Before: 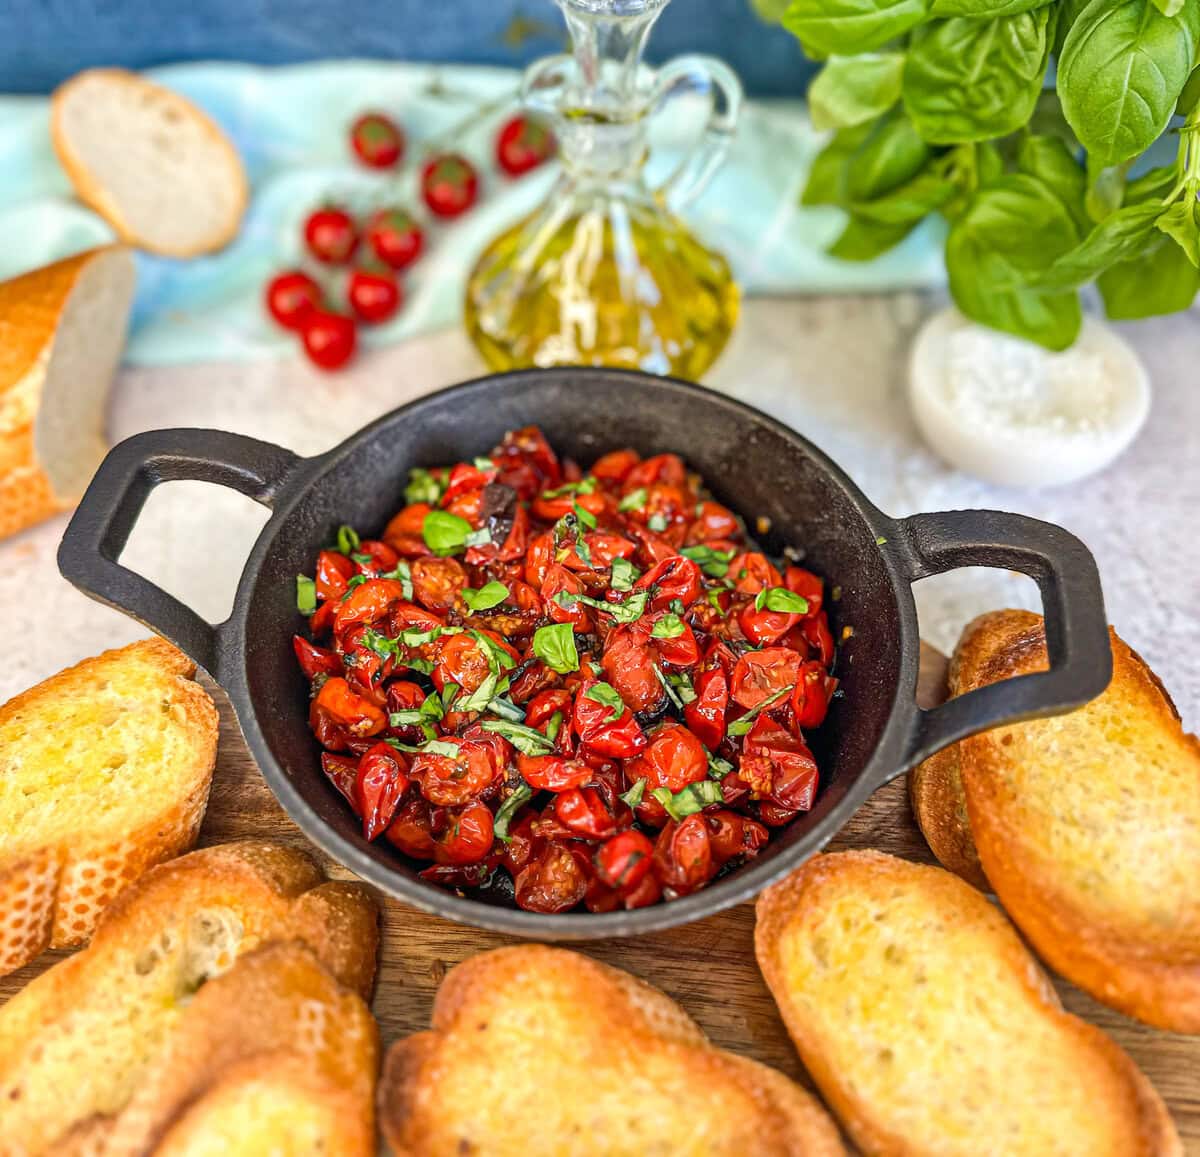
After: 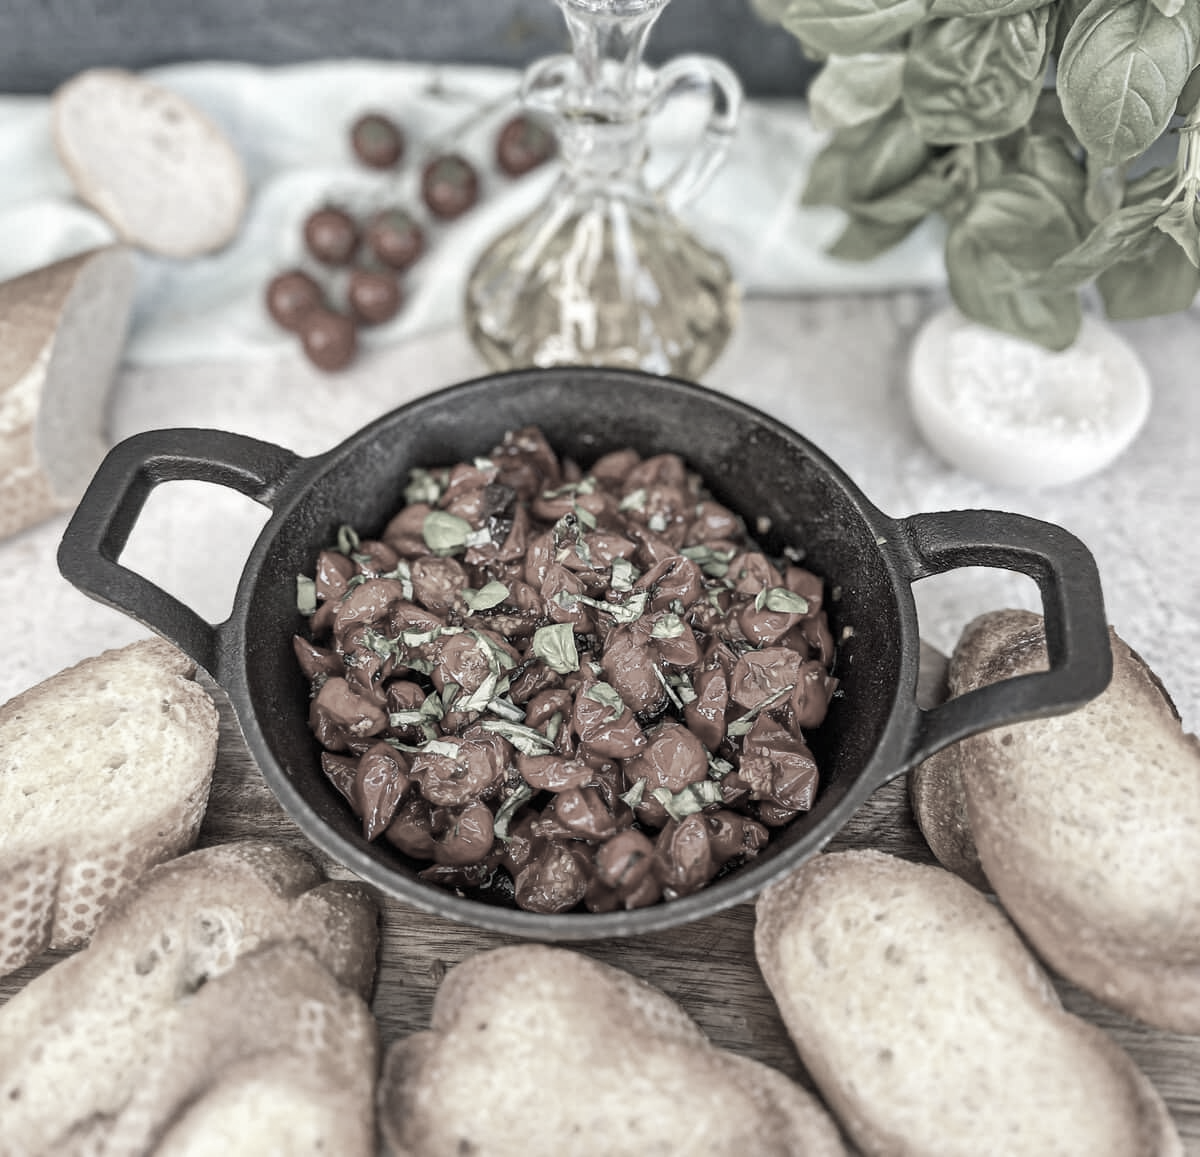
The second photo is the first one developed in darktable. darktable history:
color correction: highlights b* -0.057, saturation 0.142
color balance rgb: perceptual saturation grading › global saturation -1.647%, perceptual saturation grading › highlights -7.513%, perceptual saturation grading › mid-tones 7.506%, perceptual saturation grading › shadows 3.949%
